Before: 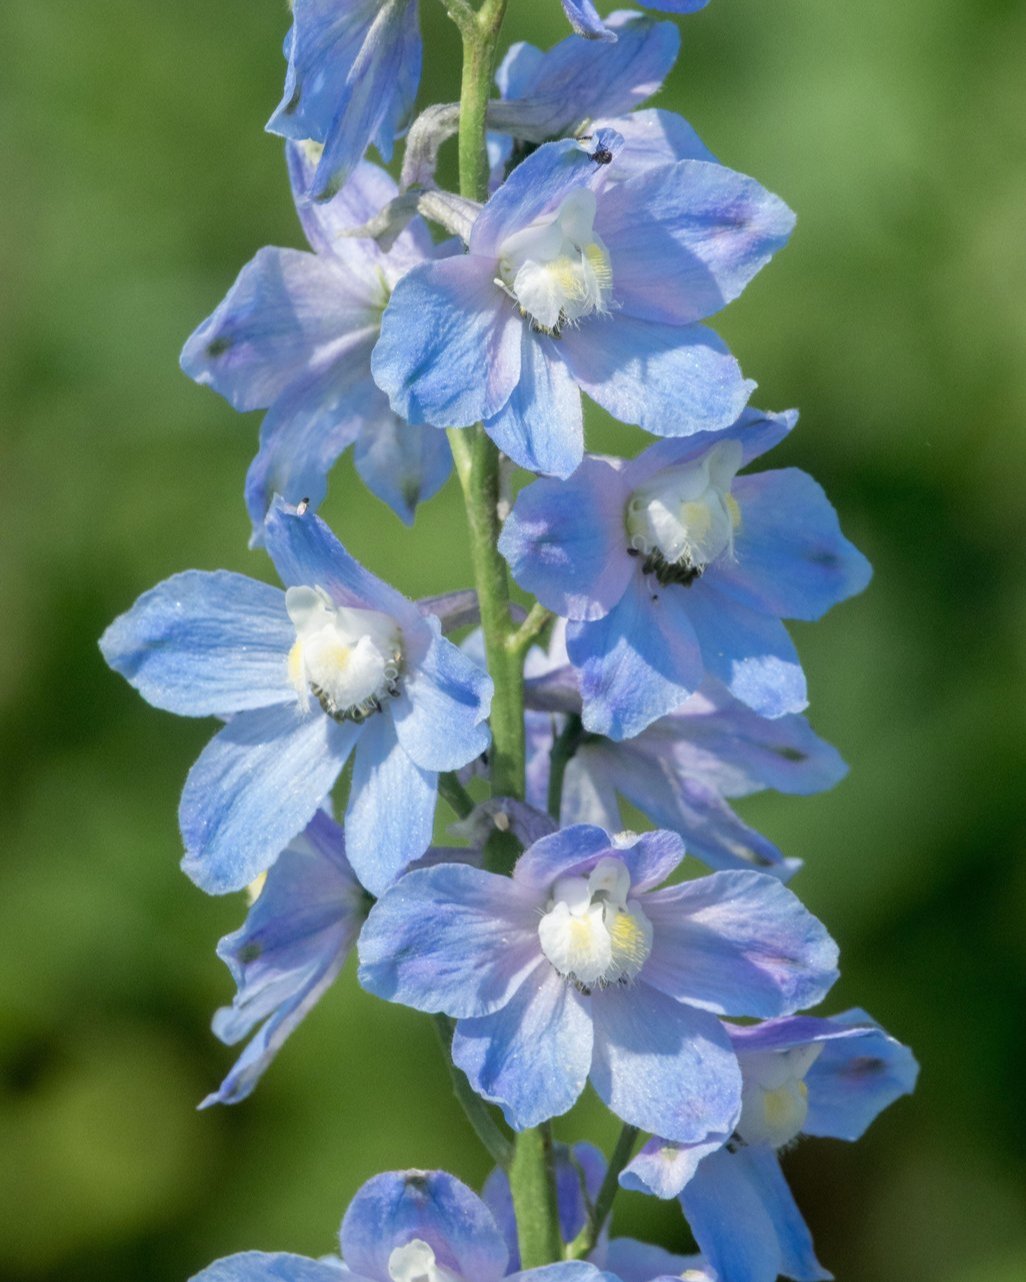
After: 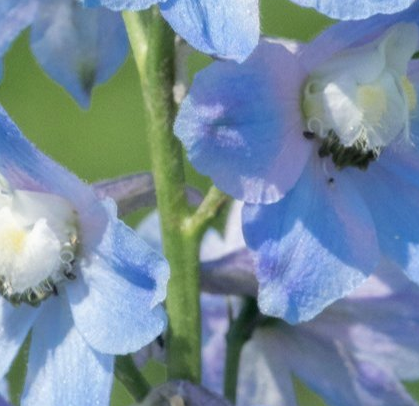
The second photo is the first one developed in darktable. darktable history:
crop: left 31.642%, top 32.531%, right 27.491%, bottom 35.749%
